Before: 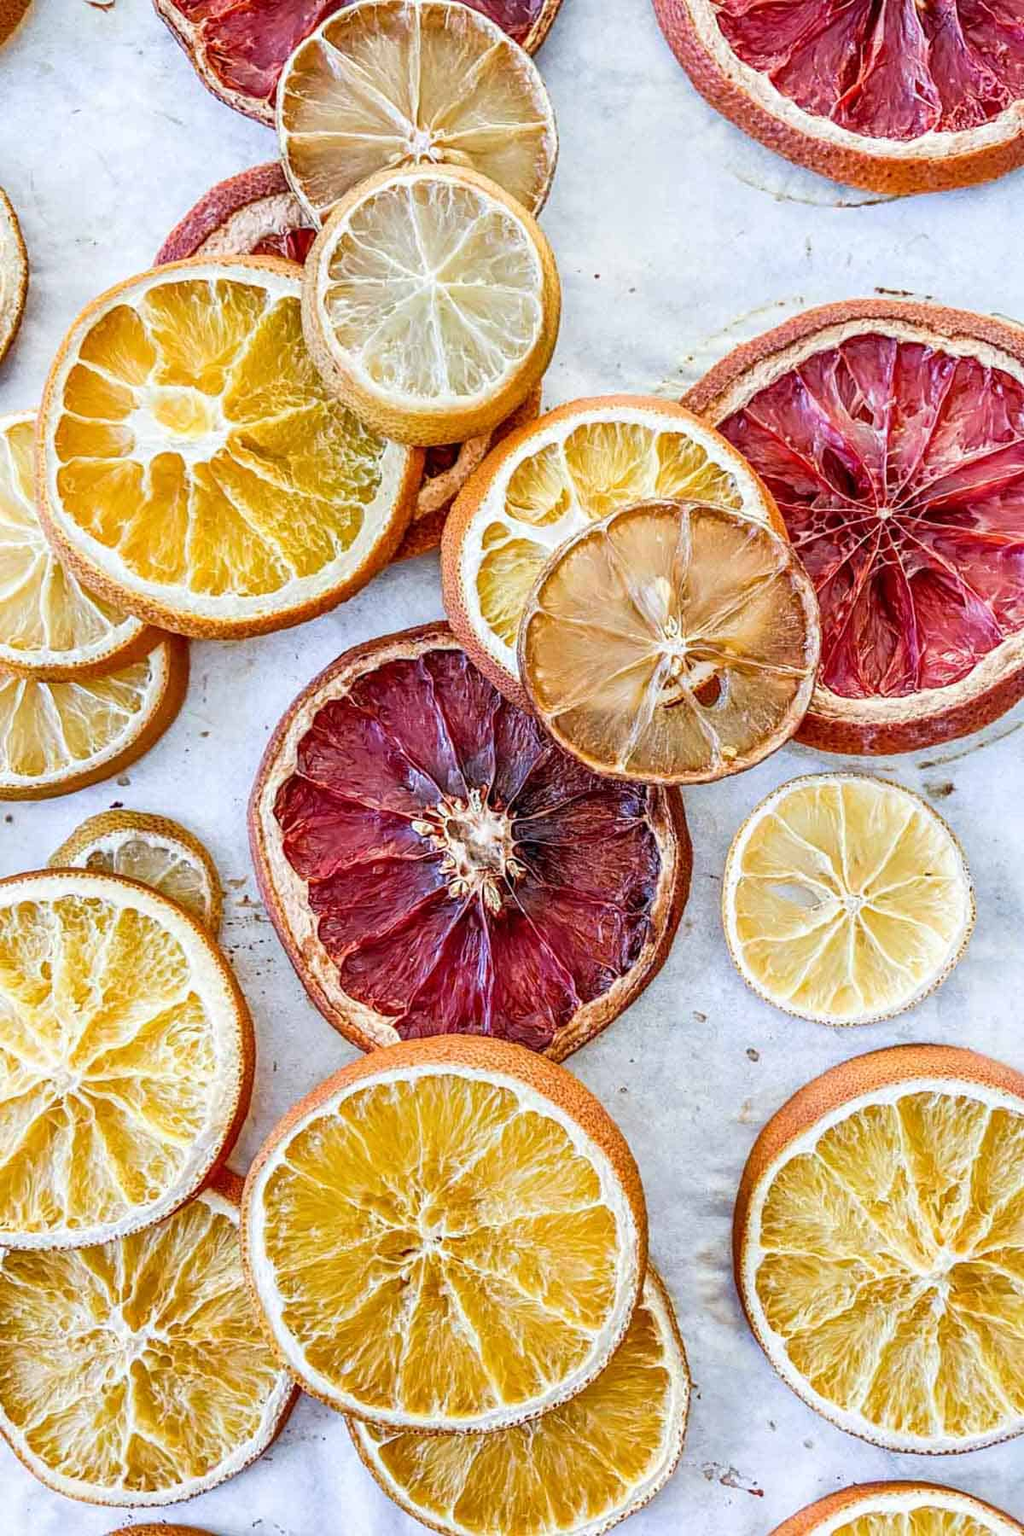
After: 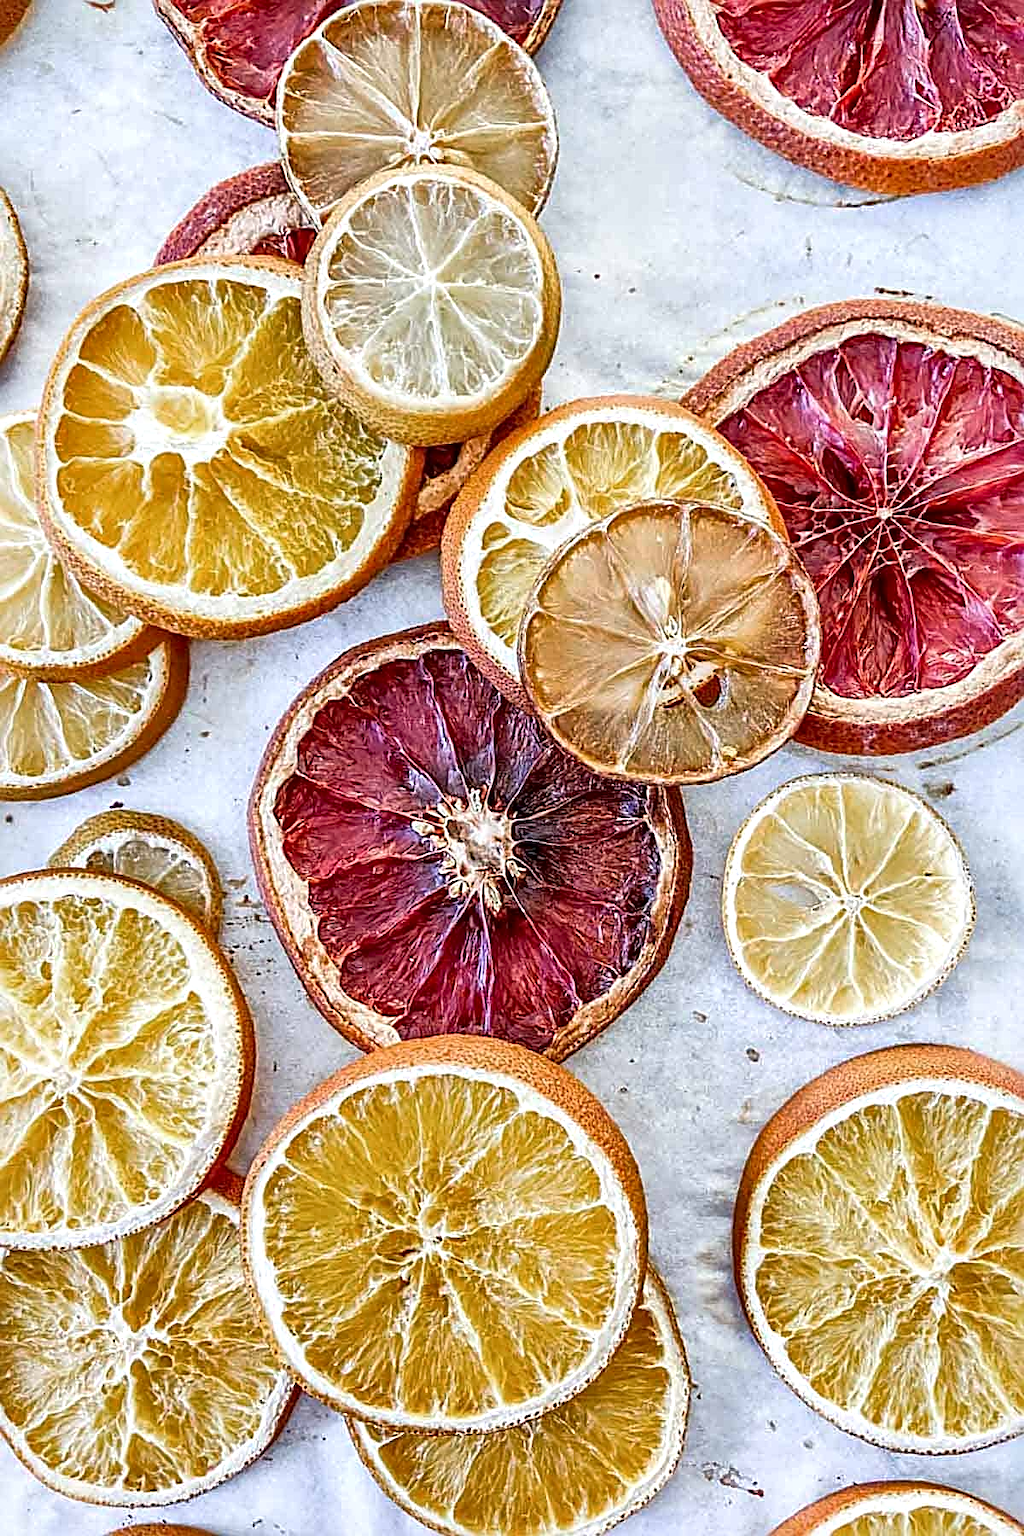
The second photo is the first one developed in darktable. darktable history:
color zones: curves: ch0 [(0, 0.5) (0.143, 0.5) (0.286, 0.456) (0.429, 0.5) (0.571, 0.5) (0.714, 0.5) (0.857, 0.5) (1, 0.5)]; ch1 [(0, 0.5) (0.143, 0.5) (0.286, 0.422) (0.429, 0.5) (0.571, 0.5) (0.714, 0.5) (0.857, 0.5) (1, 0.5)]
sharpen: radius 2.584, amount 0.688
local contrast: mode bilateral grid, contrast 20, coarseness 50, detail 150%, midtone range 0.2
